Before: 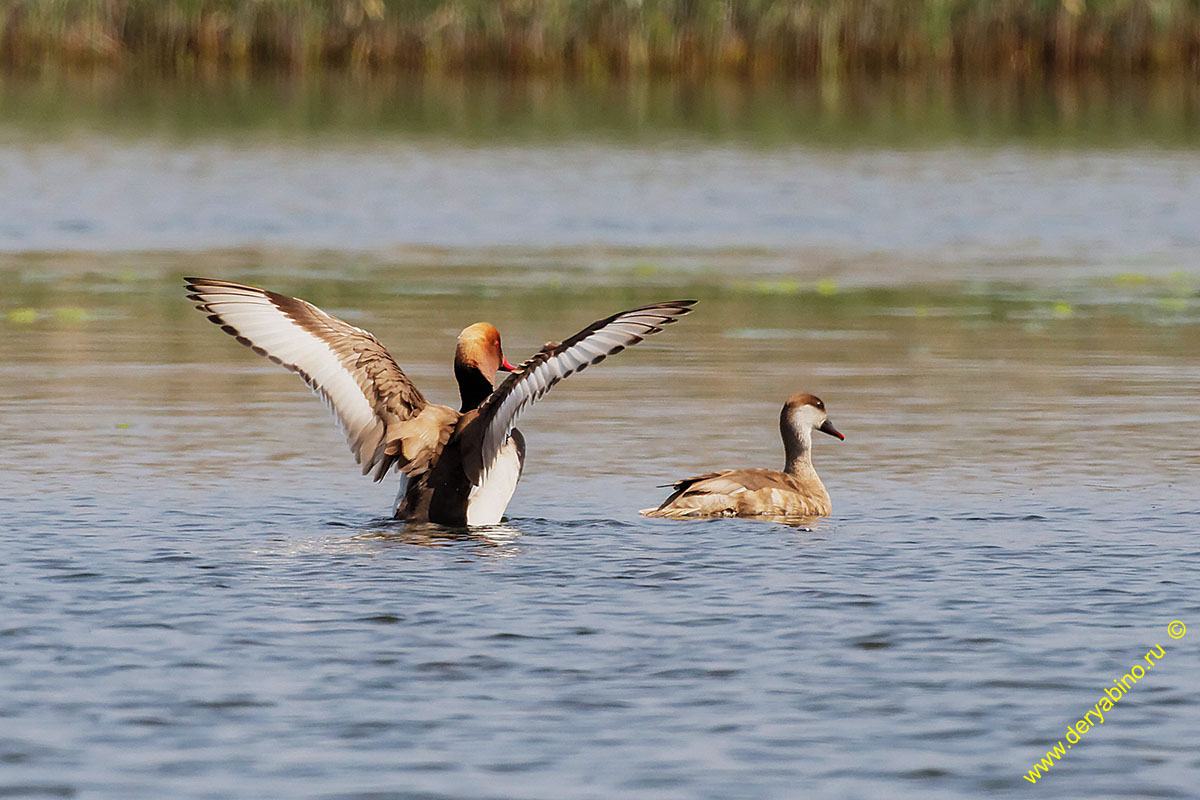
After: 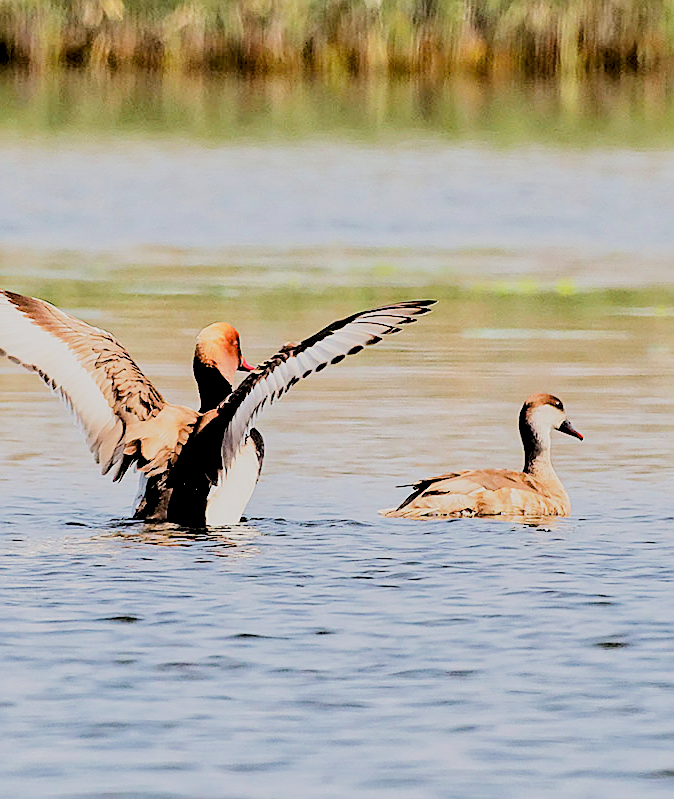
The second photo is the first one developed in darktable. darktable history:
sharpen: on, module defaults
crop: left 21.763%, right 21.996%, bottom 0.006%
exposure: black level correction 0.009, exposure 0.116 EV, compensate exposure bias true, compensate highlight preservation false
local contrast: highlights 107%, shadows 101%, detail 120%, midtone range 0.2
filmic rgb: black relative exposure -3.24 EV, white relative exposure 7.05 EV, threshold 3.05 EV, hardness 1.46, contrast 1.347, enable highlight reconstruction true
tone equalizer: -7 EV 0.161 EV, -6 EV 0.63 EV, -5 EV 1.17 EV, -4 EV 1.31 EV, -3 EV 1.12 EV, -2 EV 0.6 EV, -1 EV 0.147 EV, edges refinement/feathering 500, mask exposure compensation -1.57 EV, preserve details guided filter
